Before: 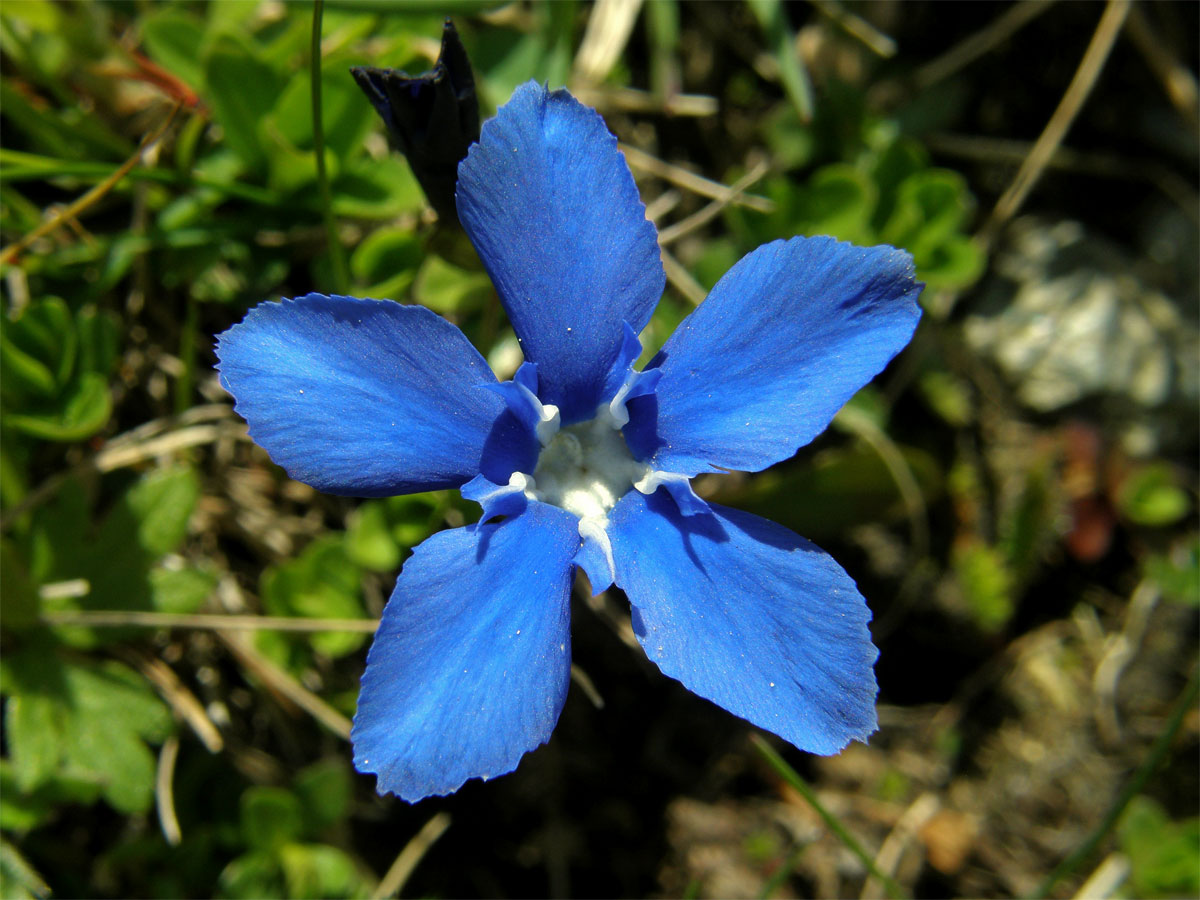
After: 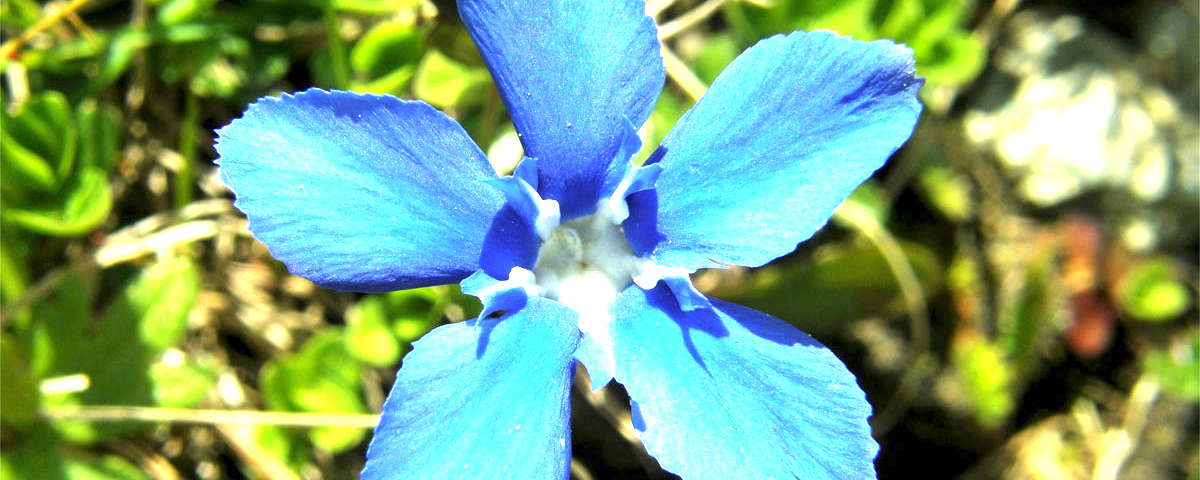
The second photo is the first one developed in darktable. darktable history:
crop and rotate: top 22.845%, bottom 23.788%
exposure: exposure 2.2 EV, compensate highlight preservation false
